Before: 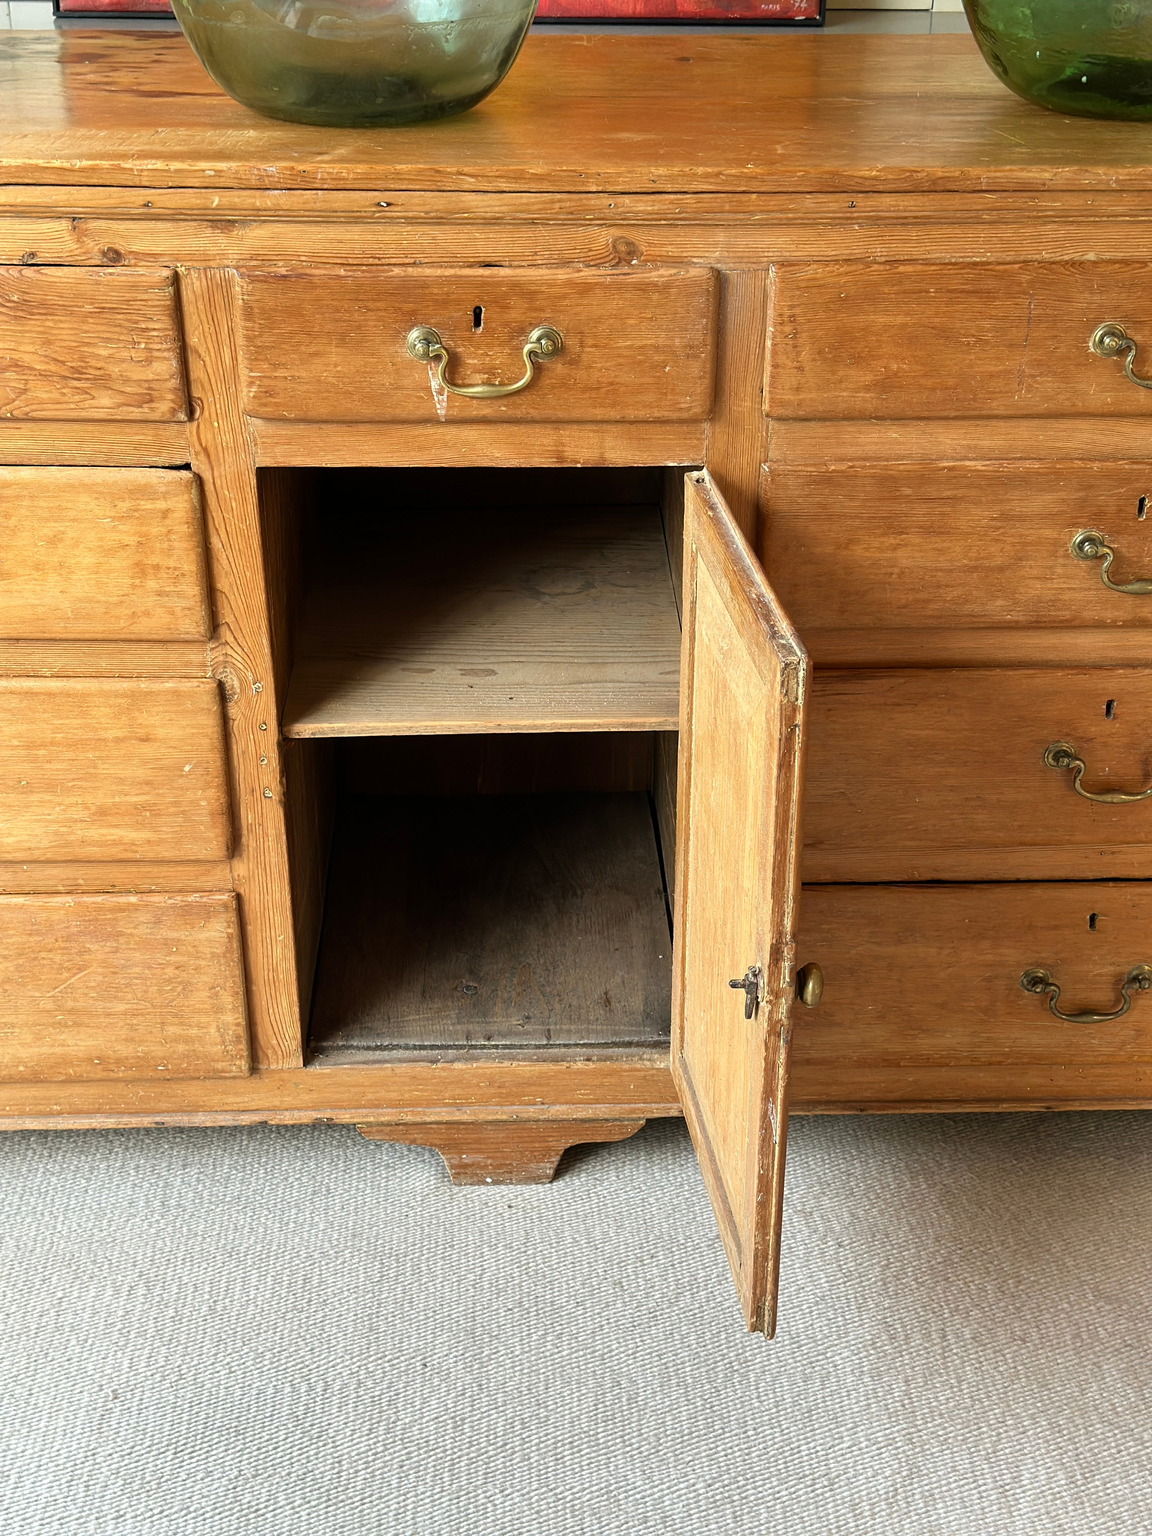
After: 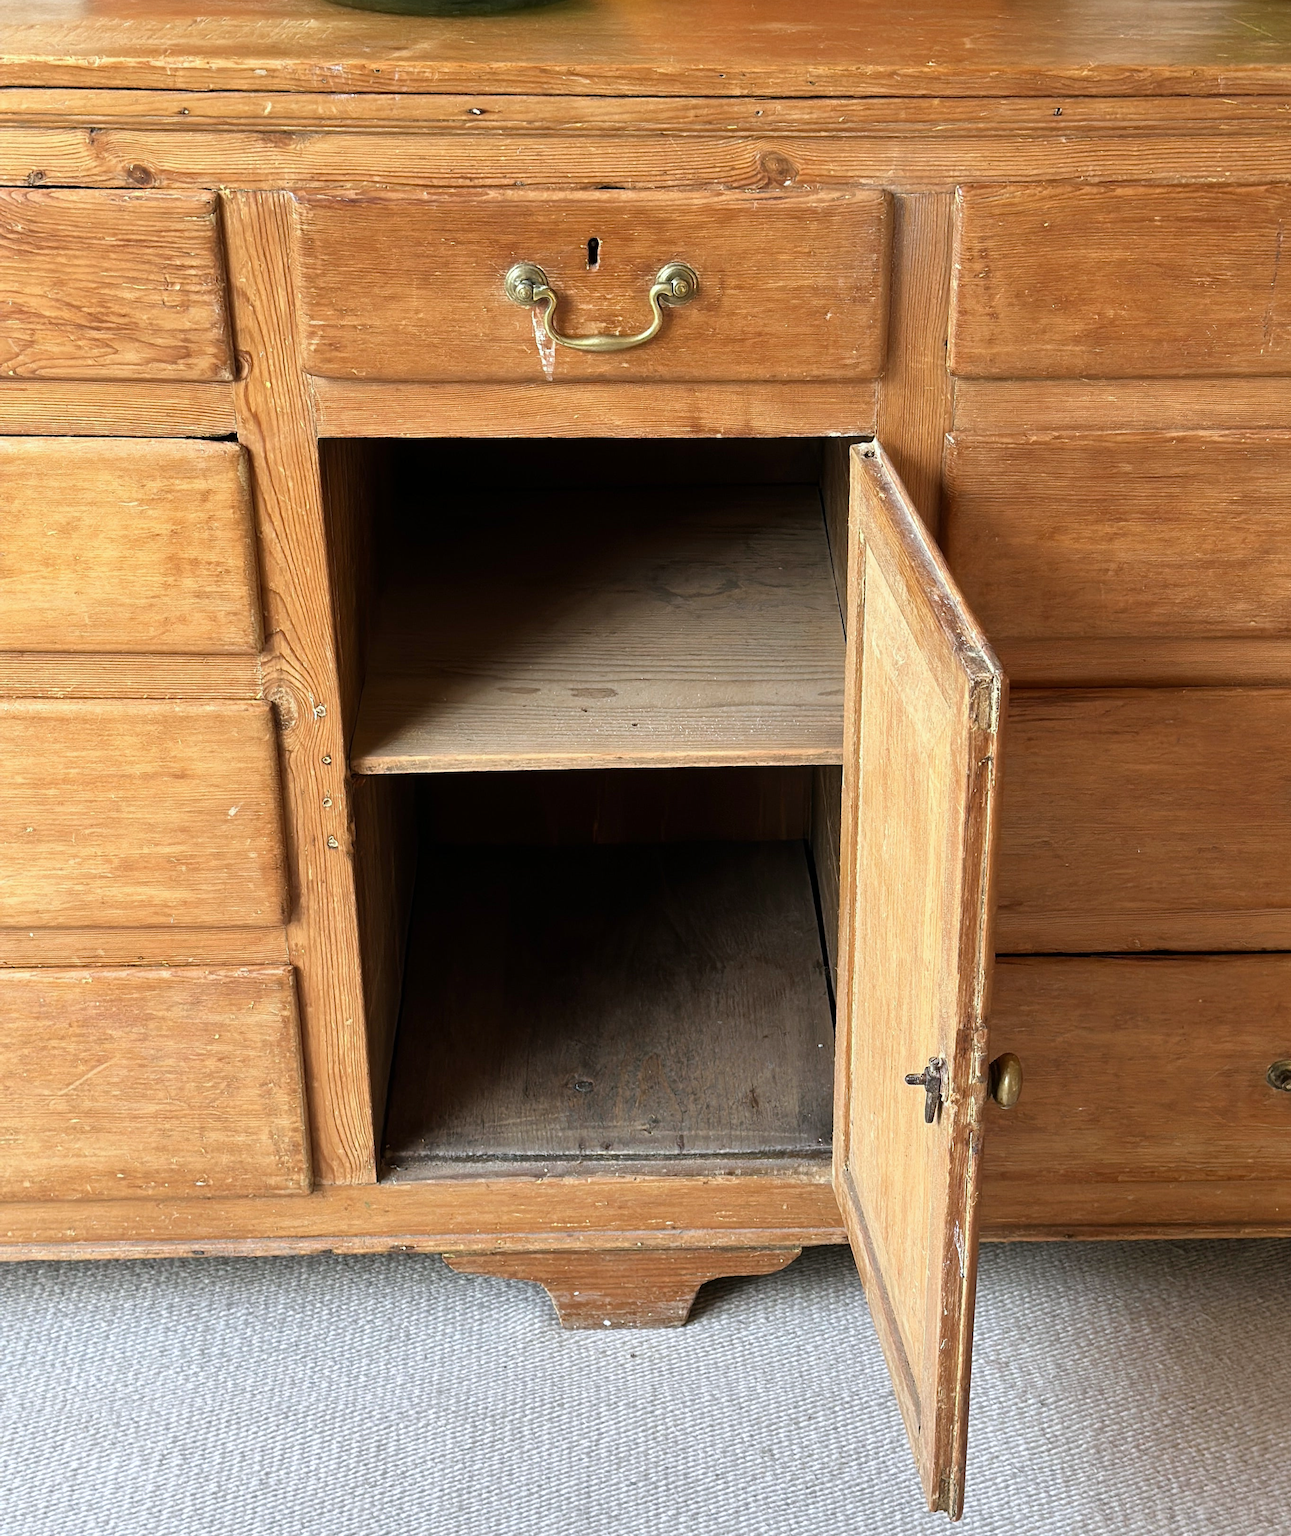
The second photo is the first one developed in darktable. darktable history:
color balance rgb: on, module defaults
crop: top 7.49%, right 9.717%, bottom 11.943%
color calibration: illuminant as shot in camera, x 0.358, y 0.373, temperature 4628.91 K
